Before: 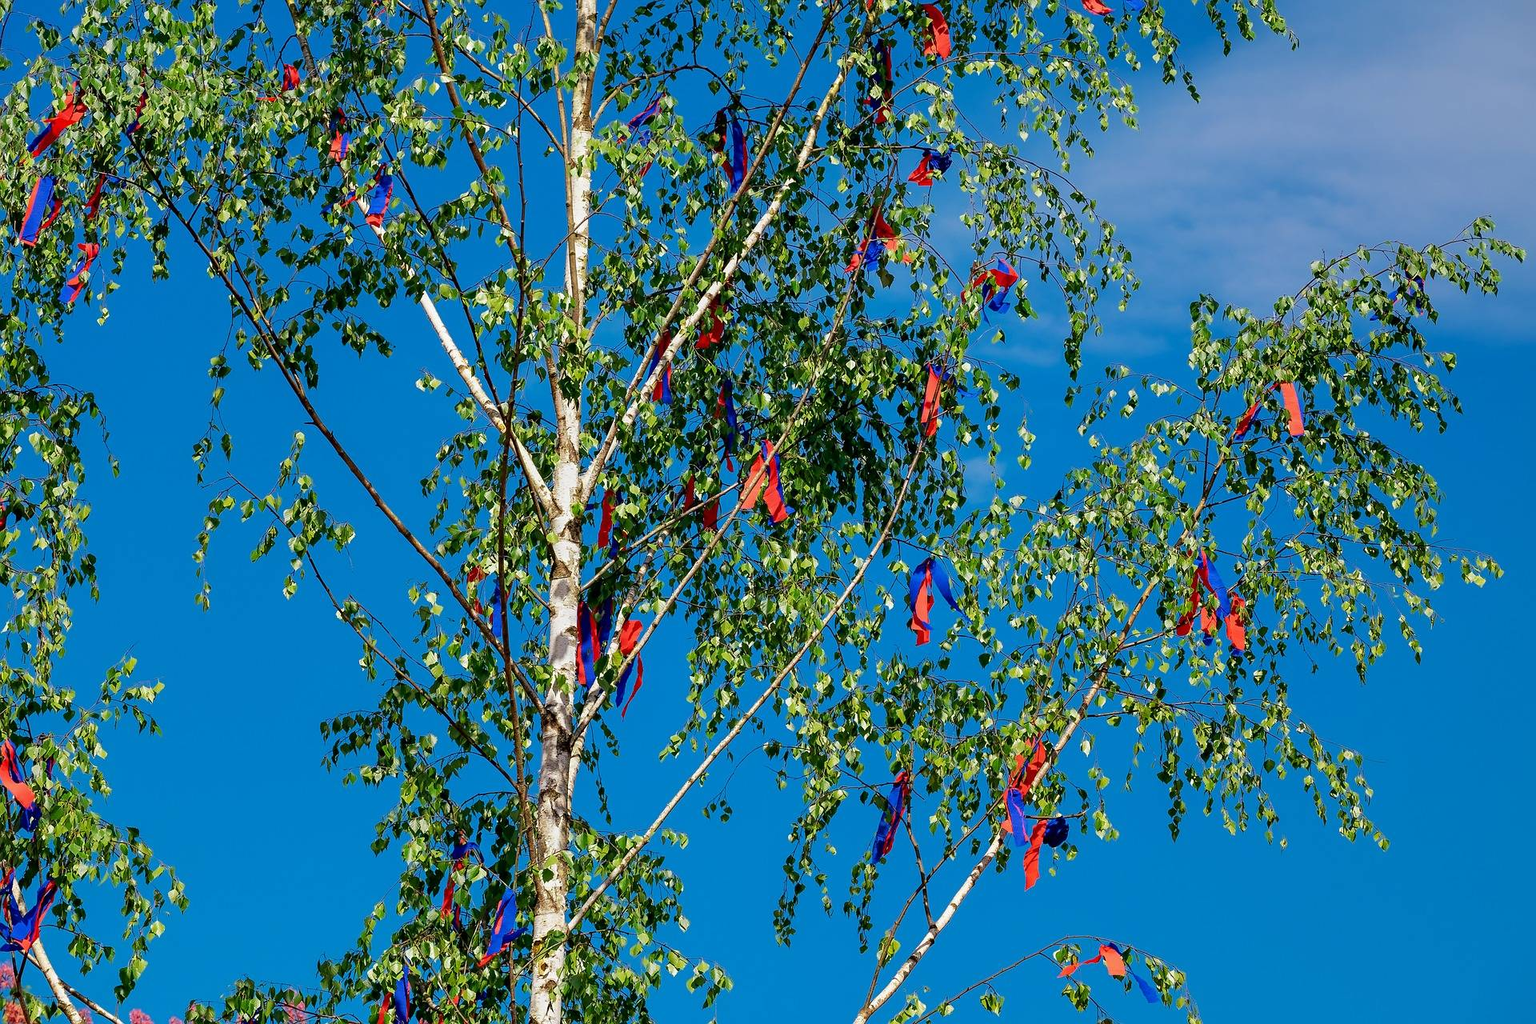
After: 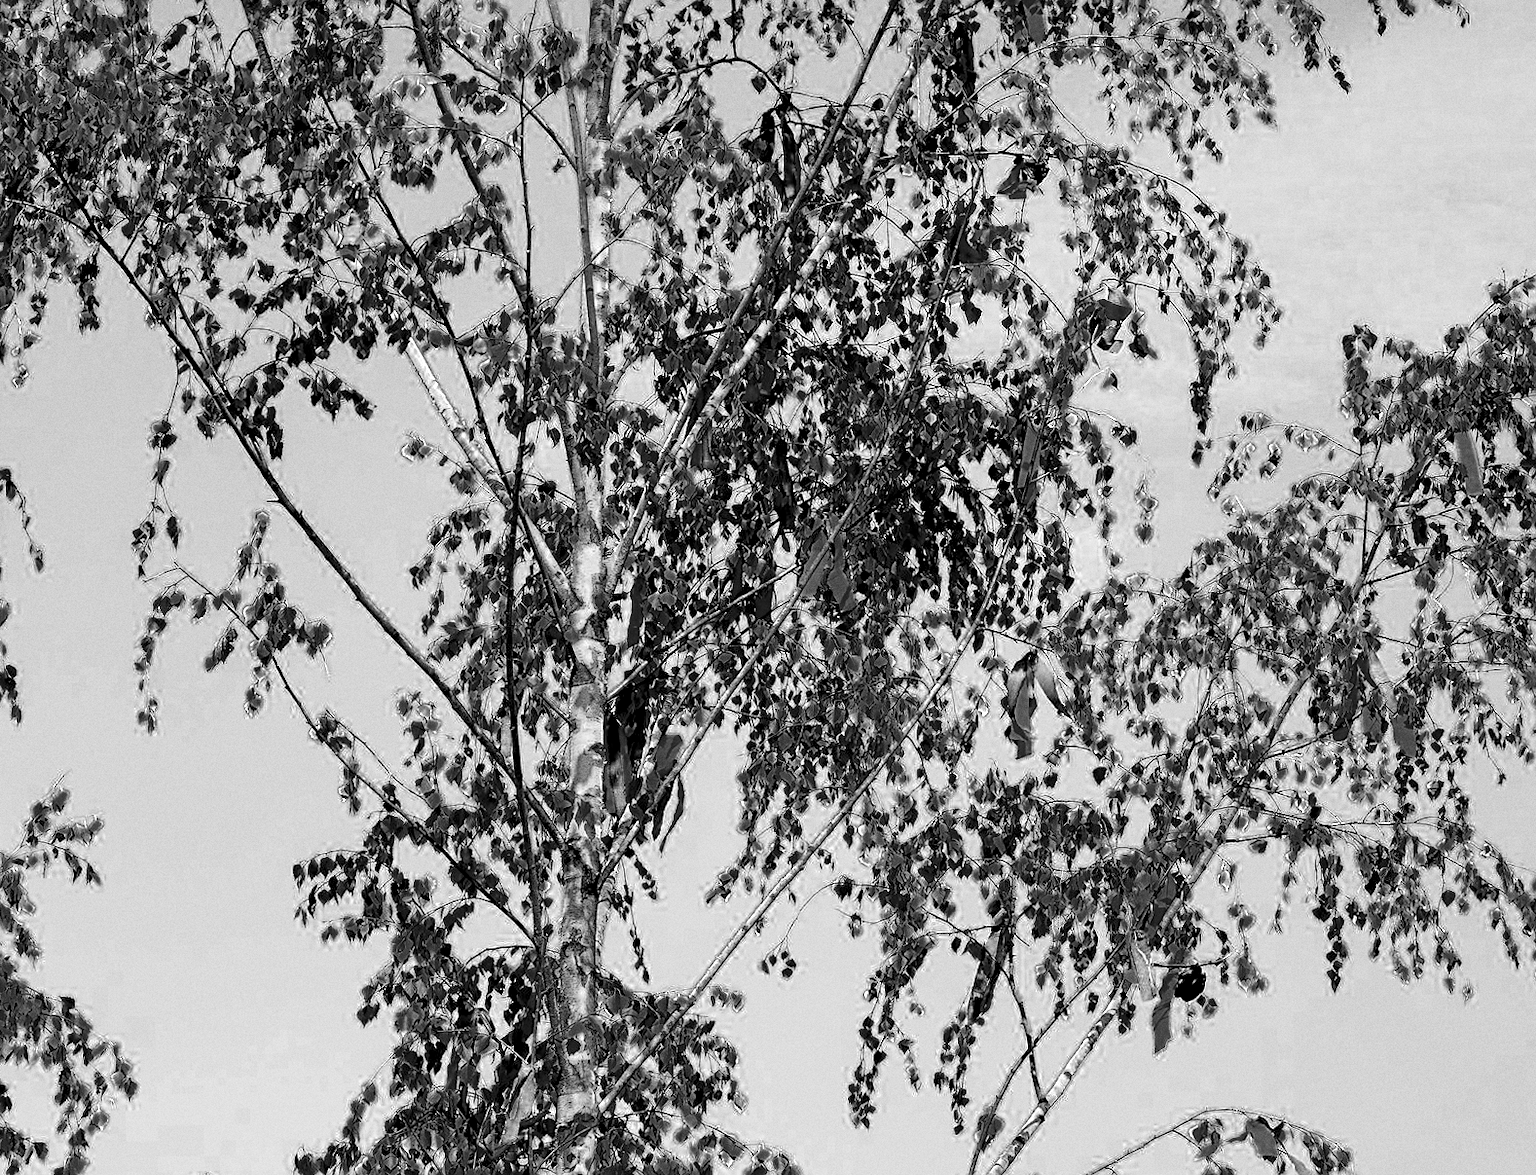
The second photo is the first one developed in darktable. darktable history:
sharpen: on, module defaults
grain: strength 26%
color zones: curves: ch0 [(0.287, 0.048) (0.493, 0.484) (0.737, 0.816)]; ch1 [(0, 0) (0.143, 0) (0.286, 0) (0.429, 0) (0.571, 0) (0.714, 0) (0.857, 0)]
crop and rotate: angle 1°, left 4.281%, top 0.642%, right 11.383%, bottom 2.486%
exposure: black level correction 0.005, exposure 0.014 EV, compensate highlight preservation false
